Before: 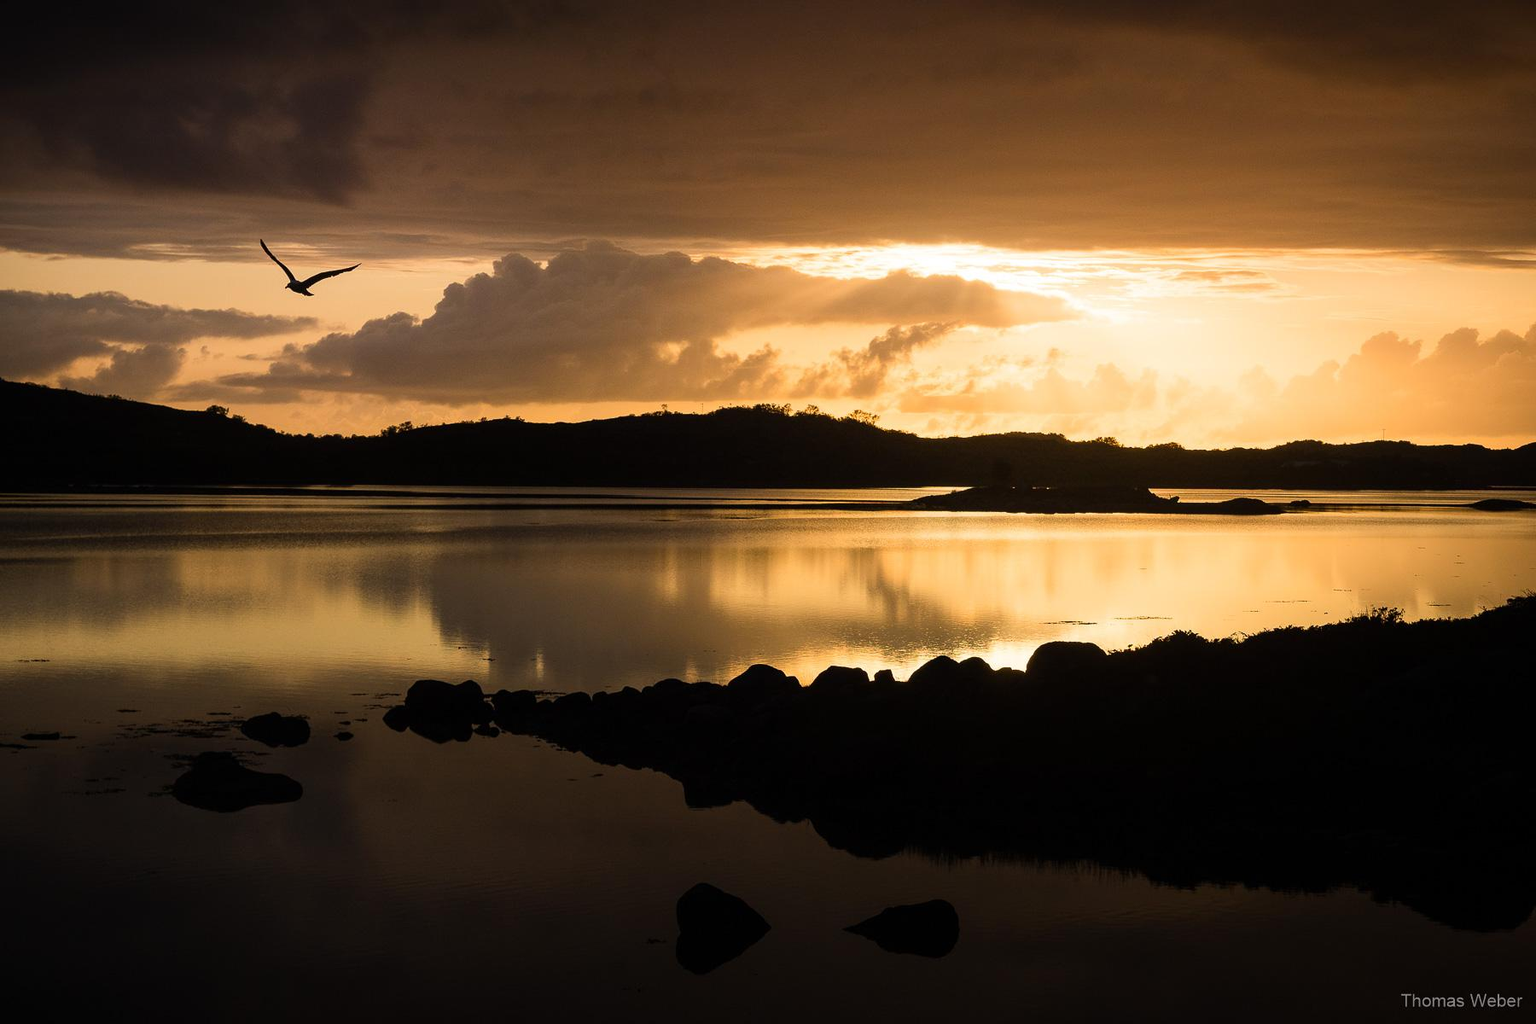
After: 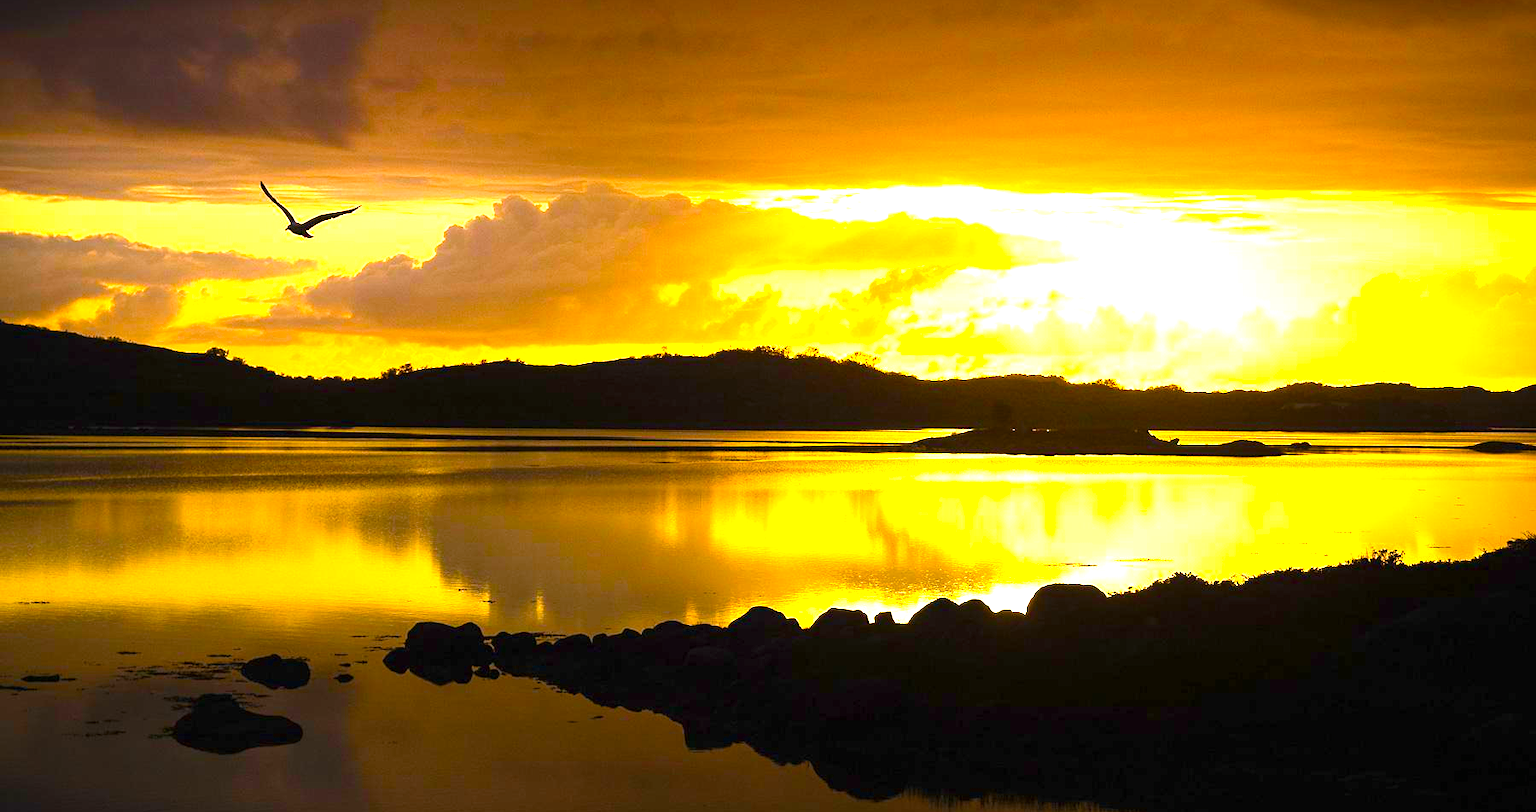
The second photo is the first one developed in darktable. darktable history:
crop and rotate: top 5.668%, bottom 14.944%
exposure: black level correction 0, exposure 1.676 EV, compensate highlight preservation false
color balance rgb: shadows lift › chroma 0.737%, shadows lift › hue 114.74°, linear chroma grading › global chroma 8.972%, perceptual saturation grading › global saturation 36.633%, perceptual saturation grading › shadows 35.246%, global vibrance 20%
tone equalizer: on, module defaults
